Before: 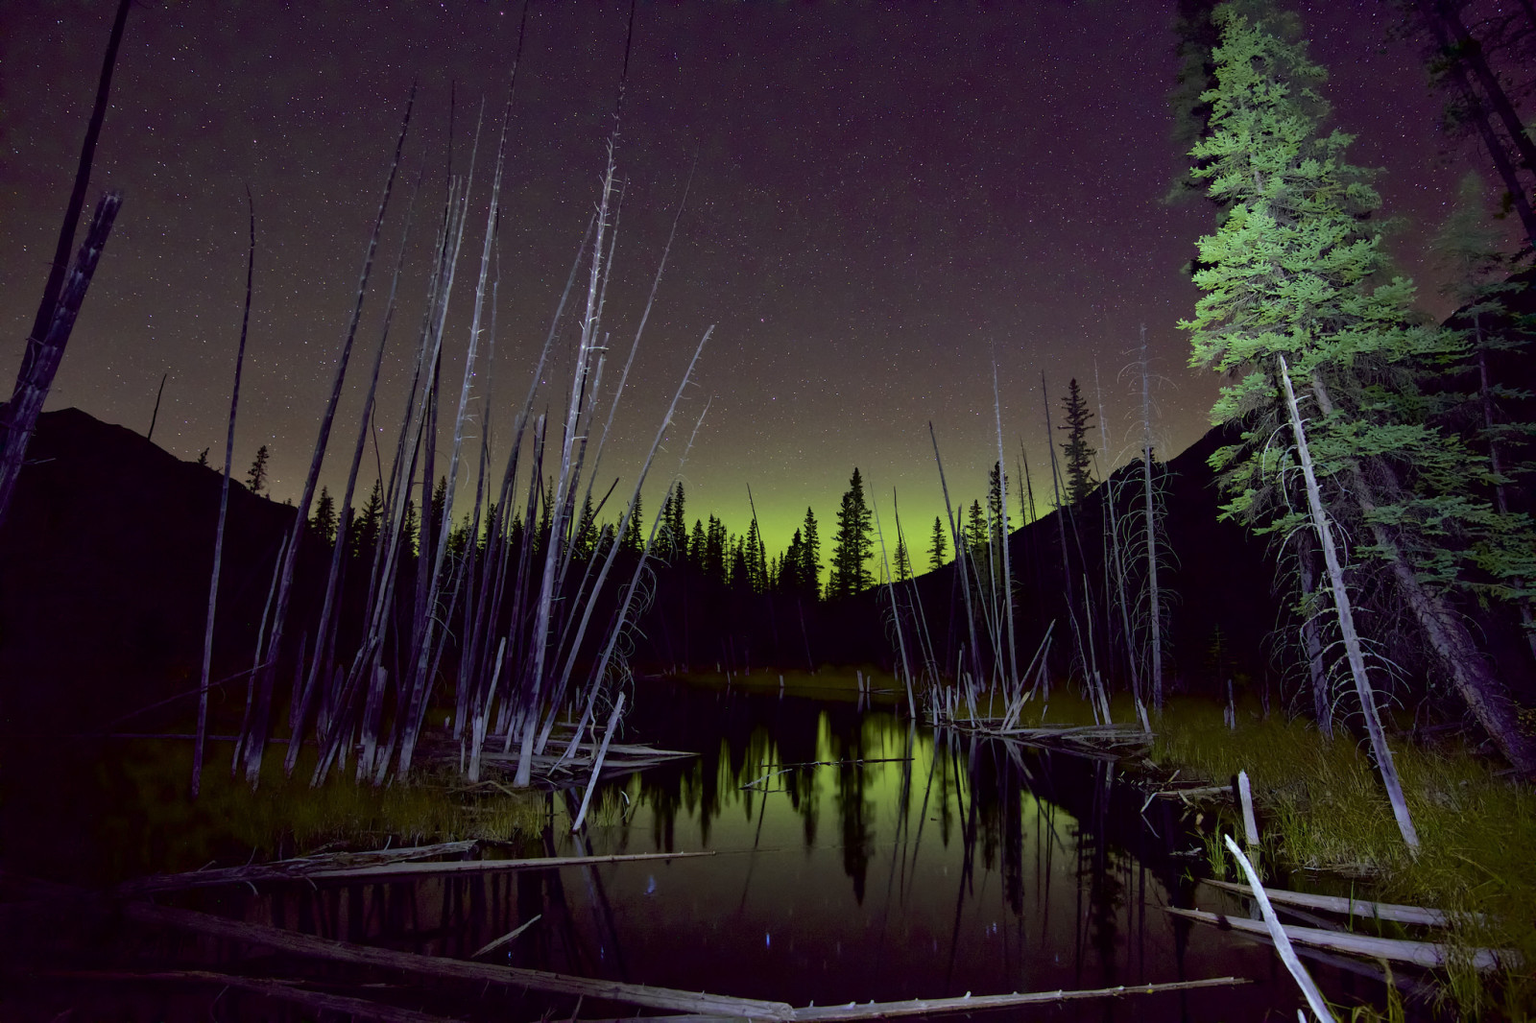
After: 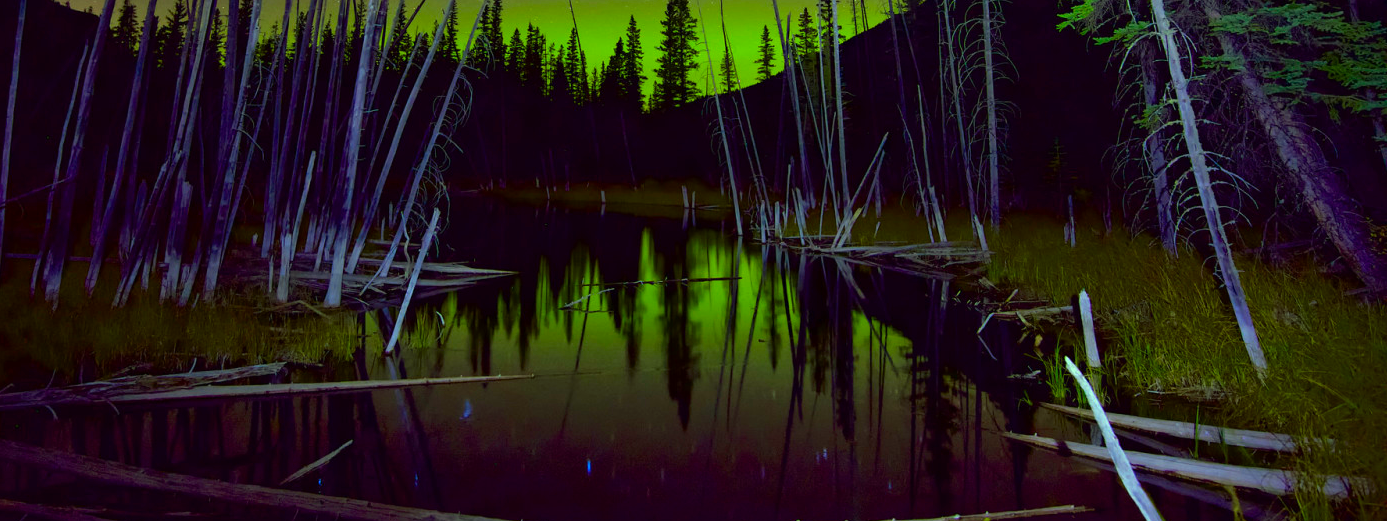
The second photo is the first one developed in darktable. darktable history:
color correction: highlights a* -10.77, highlights b* 9.8, saturation 1.72
crop and rotate: left 13.306%, top 48.129%, bottom 2.928%
